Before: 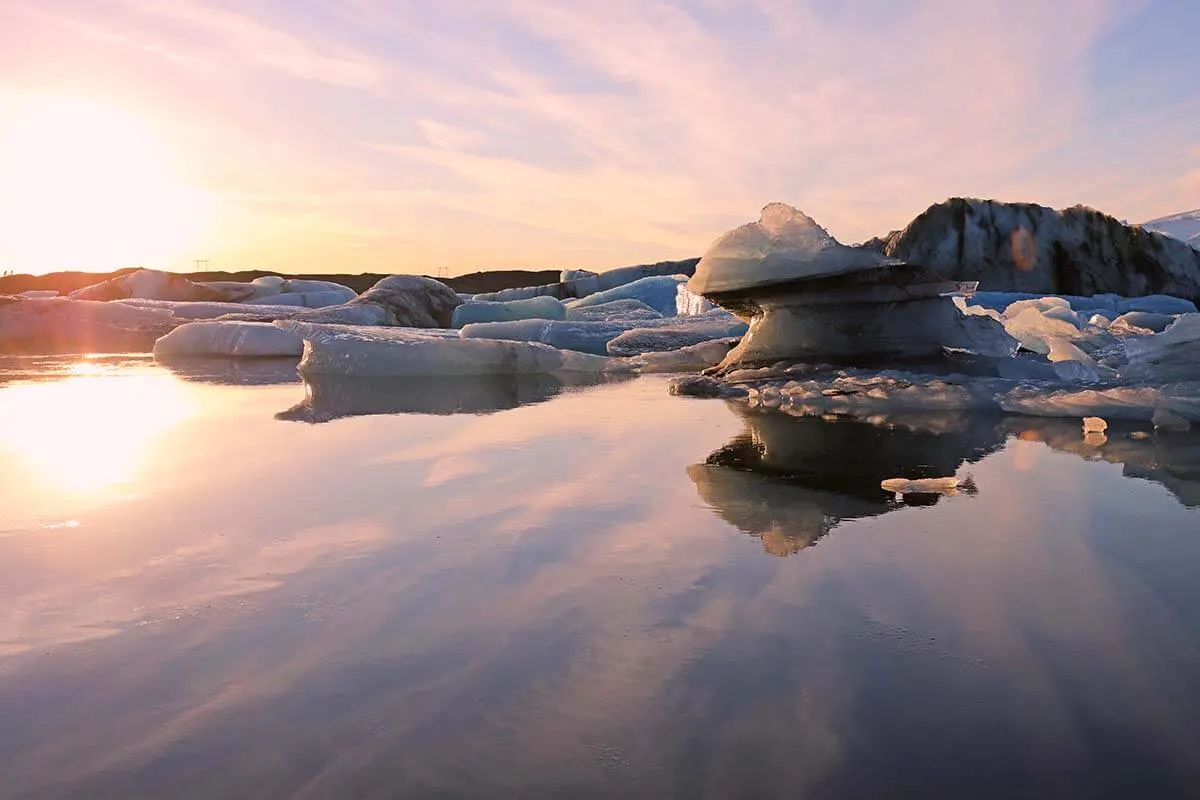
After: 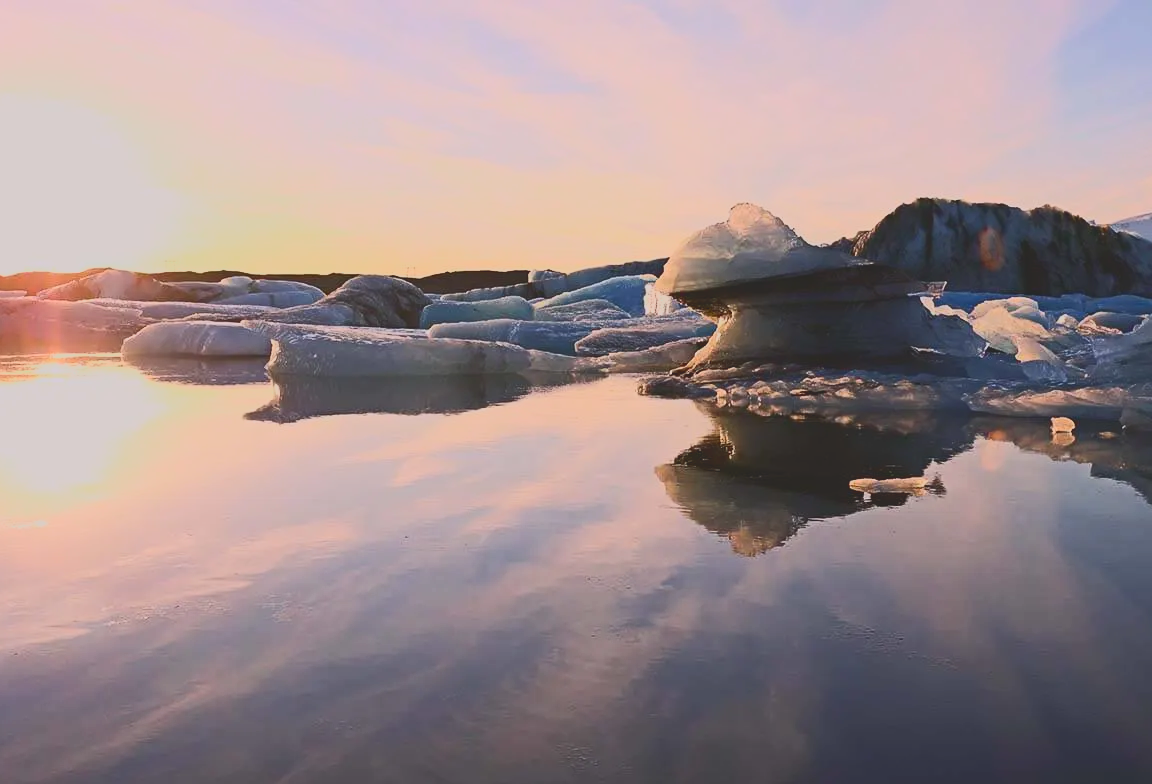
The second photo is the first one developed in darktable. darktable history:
tone curve: curves: ch0 [(0, 0.148) (0.191, 0.225) (0.39, 0.373) (0.669, 0.716) (0.847, 0.818) (1, 0.839)], color space Lab, independent channels, preserve colors none
crop and rotate: left 2.736%, right 1.187%, bottom 1.997%
